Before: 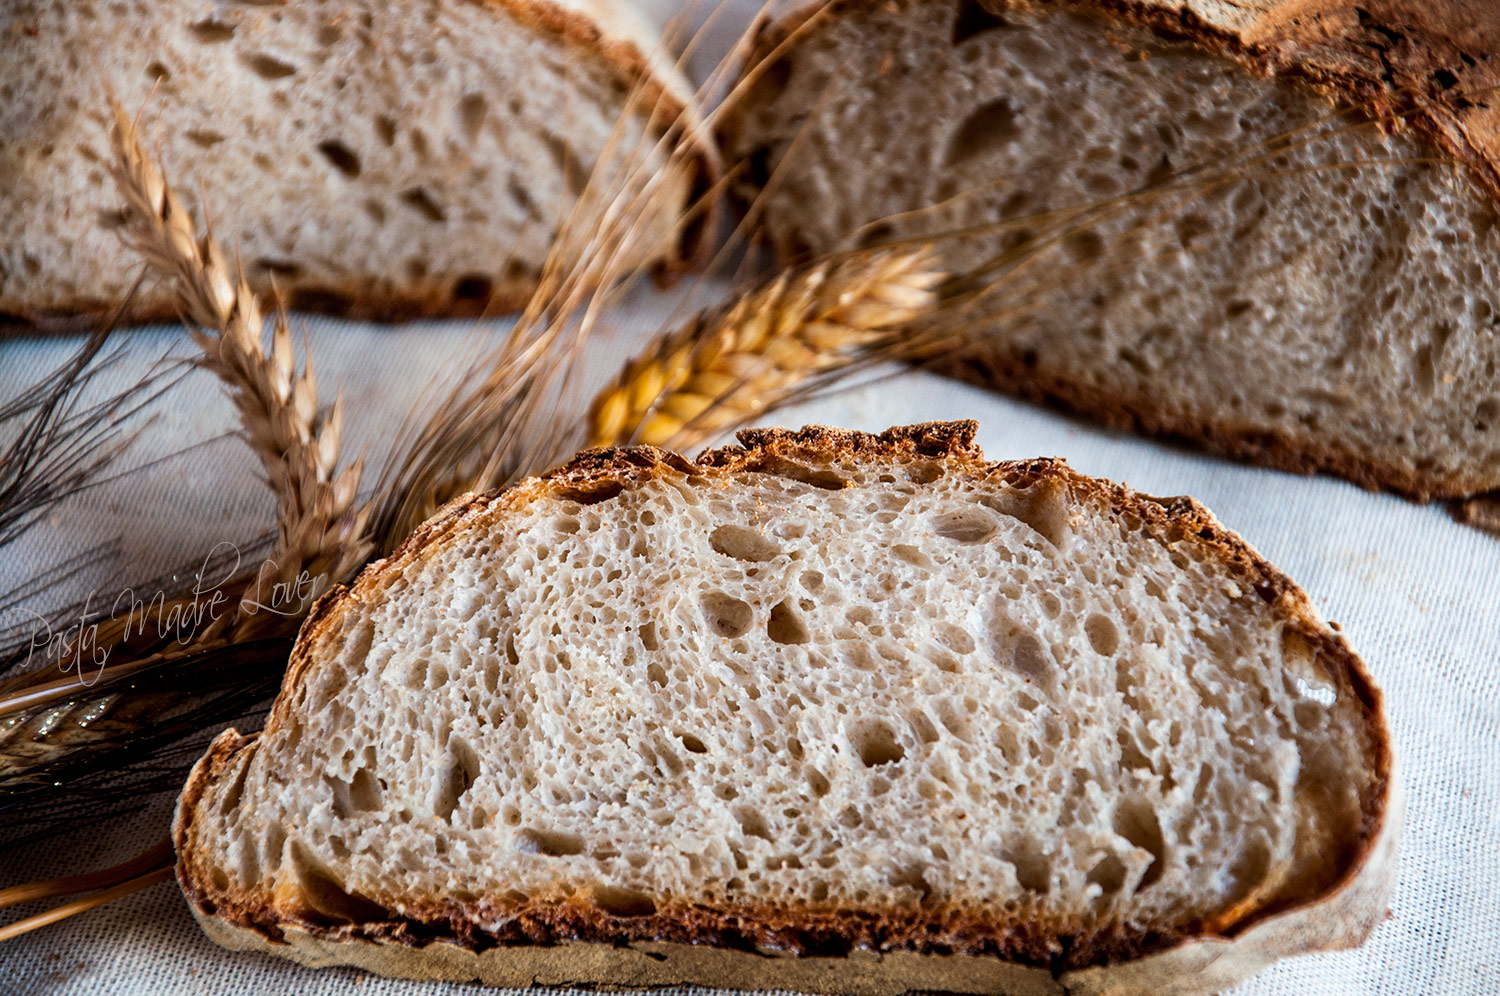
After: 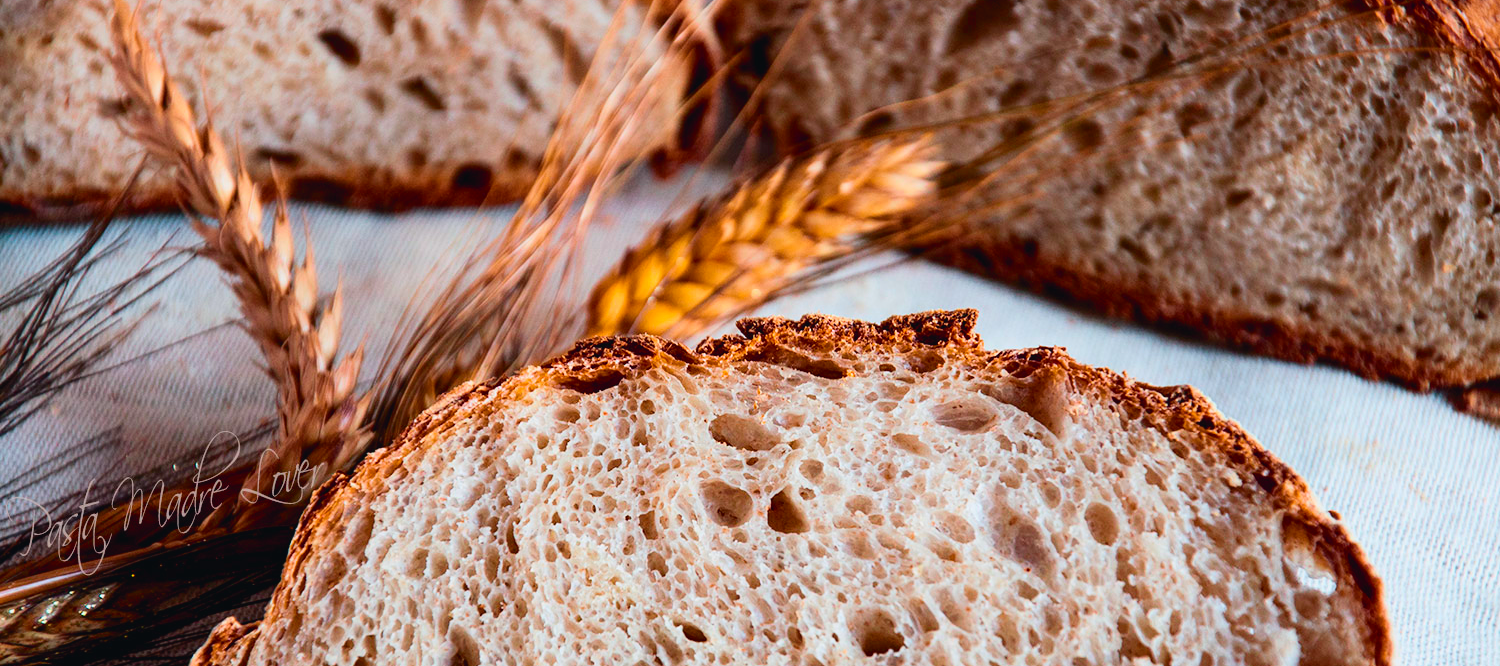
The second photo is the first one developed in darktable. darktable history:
crop: top 11.167%, bottom 21.952%
tone curve: curves: ch0 [(0, 0.025) (0.15, 0.143) (0.452, 0.486) (0.751, 0.788) (1, 0.961)]; ch1 [(0, 0) (0.43, 0.408) (0.476, 0.469) (0.497, 0.494) (0.546, 0.571) (0.566, 0.607) (0.62, 0.657) (1, 1)]; ch2 [(0, 0) (0.386, 0.397) (0.505, 0.498) (0.547, 0.546) (0.579, 0.58) (1, 1)], color space Lab, independent channels, preserve colors none
color balance rgb: perceptual saturation grading › global saturation 16.847%, global vibrance 20%
